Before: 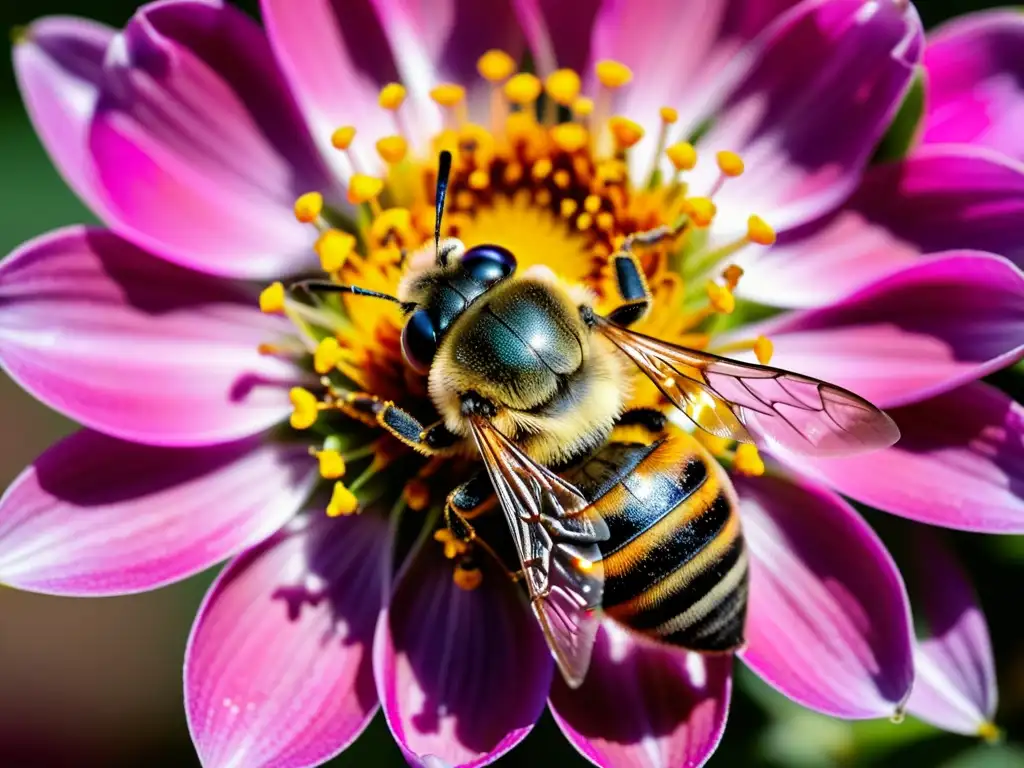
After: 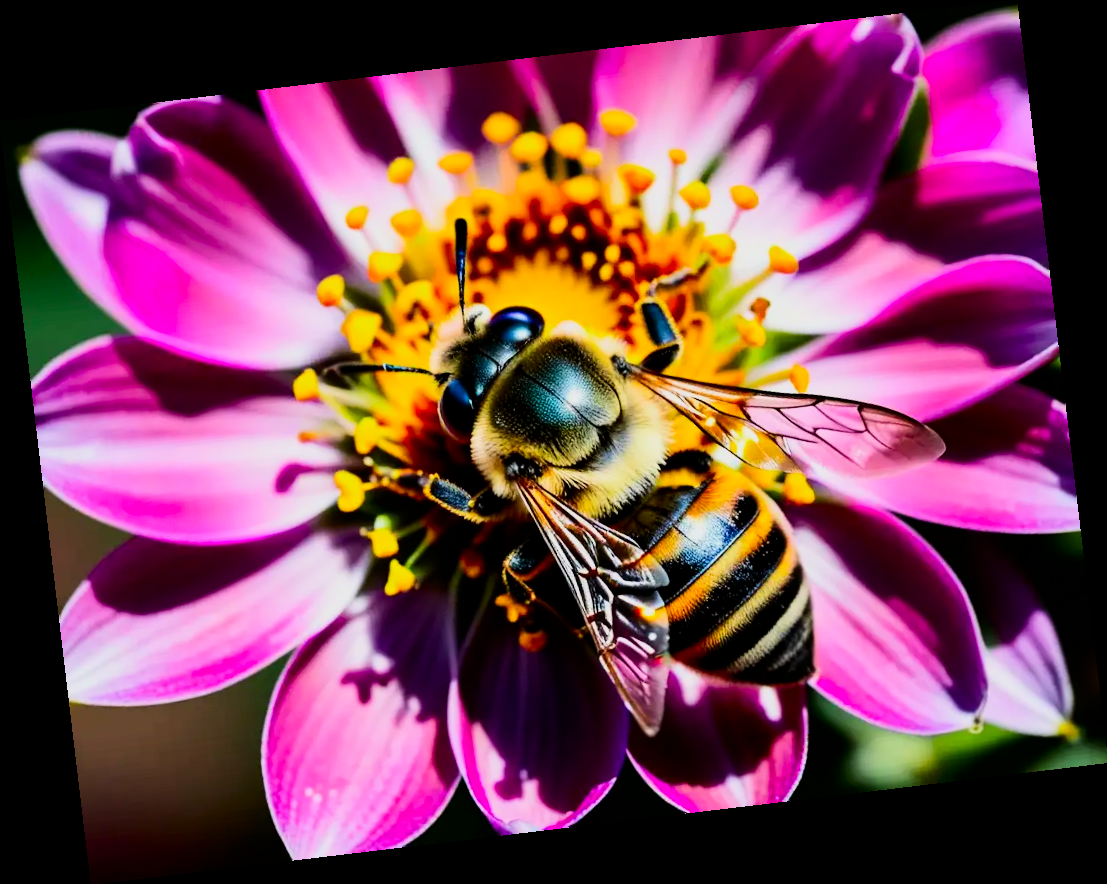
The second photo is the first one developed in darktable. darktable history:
contrast brightness saturation: contrast 0.18, saturation 0.3
filmic rgb: black relative exposure -7.5 EV, white relative exposure 5 EV, hardness 3.31, contrast 1.3, contrast in shadows safe
rotate and perspective: rotation -6.83°, automatic cropping off
